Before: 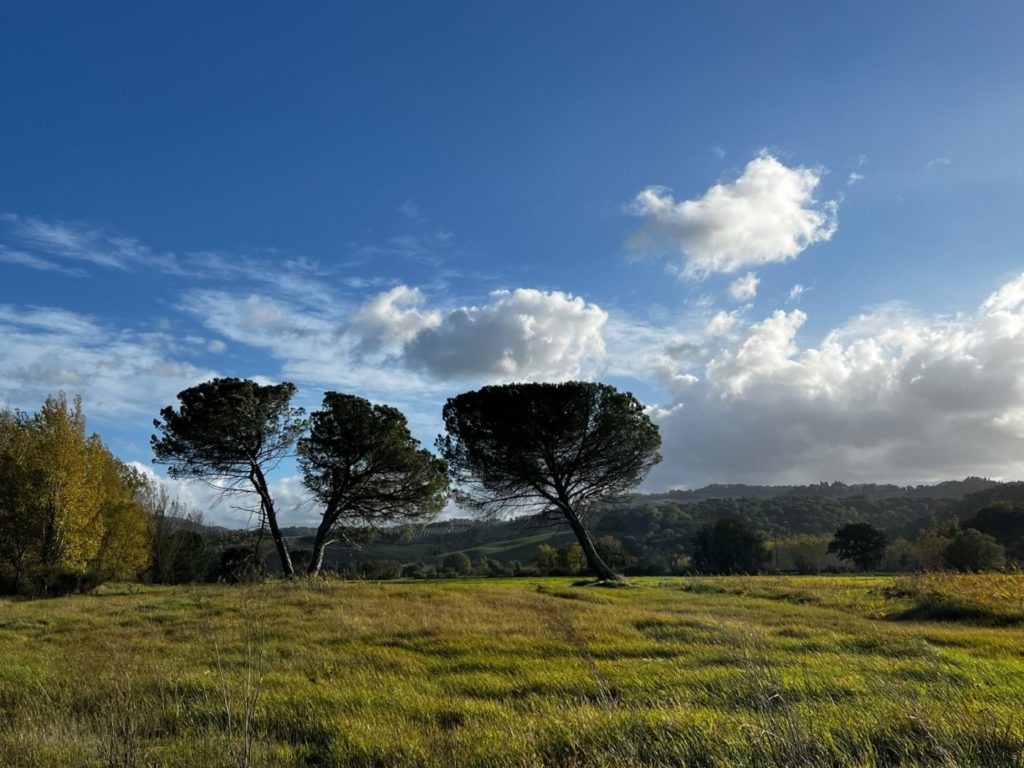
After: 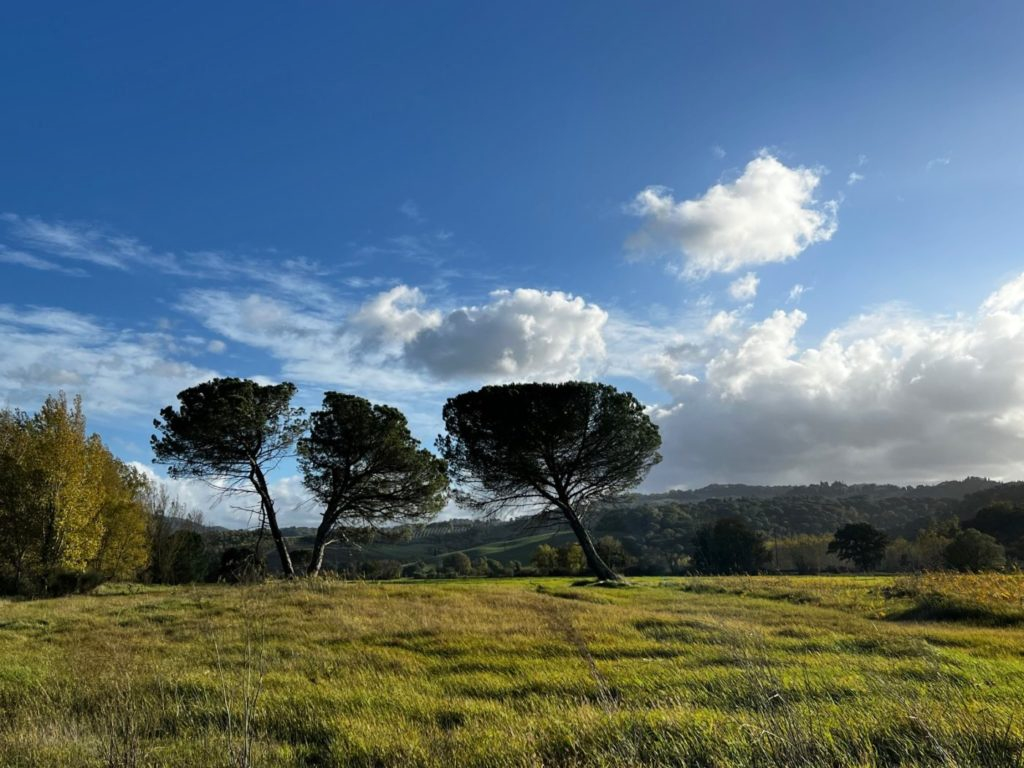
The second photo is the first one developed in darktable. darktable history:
contrast brightness saturation: contrast 0.08, saturation 0.018
shadows and highlights: highlights 68.75, soften with gaussian
